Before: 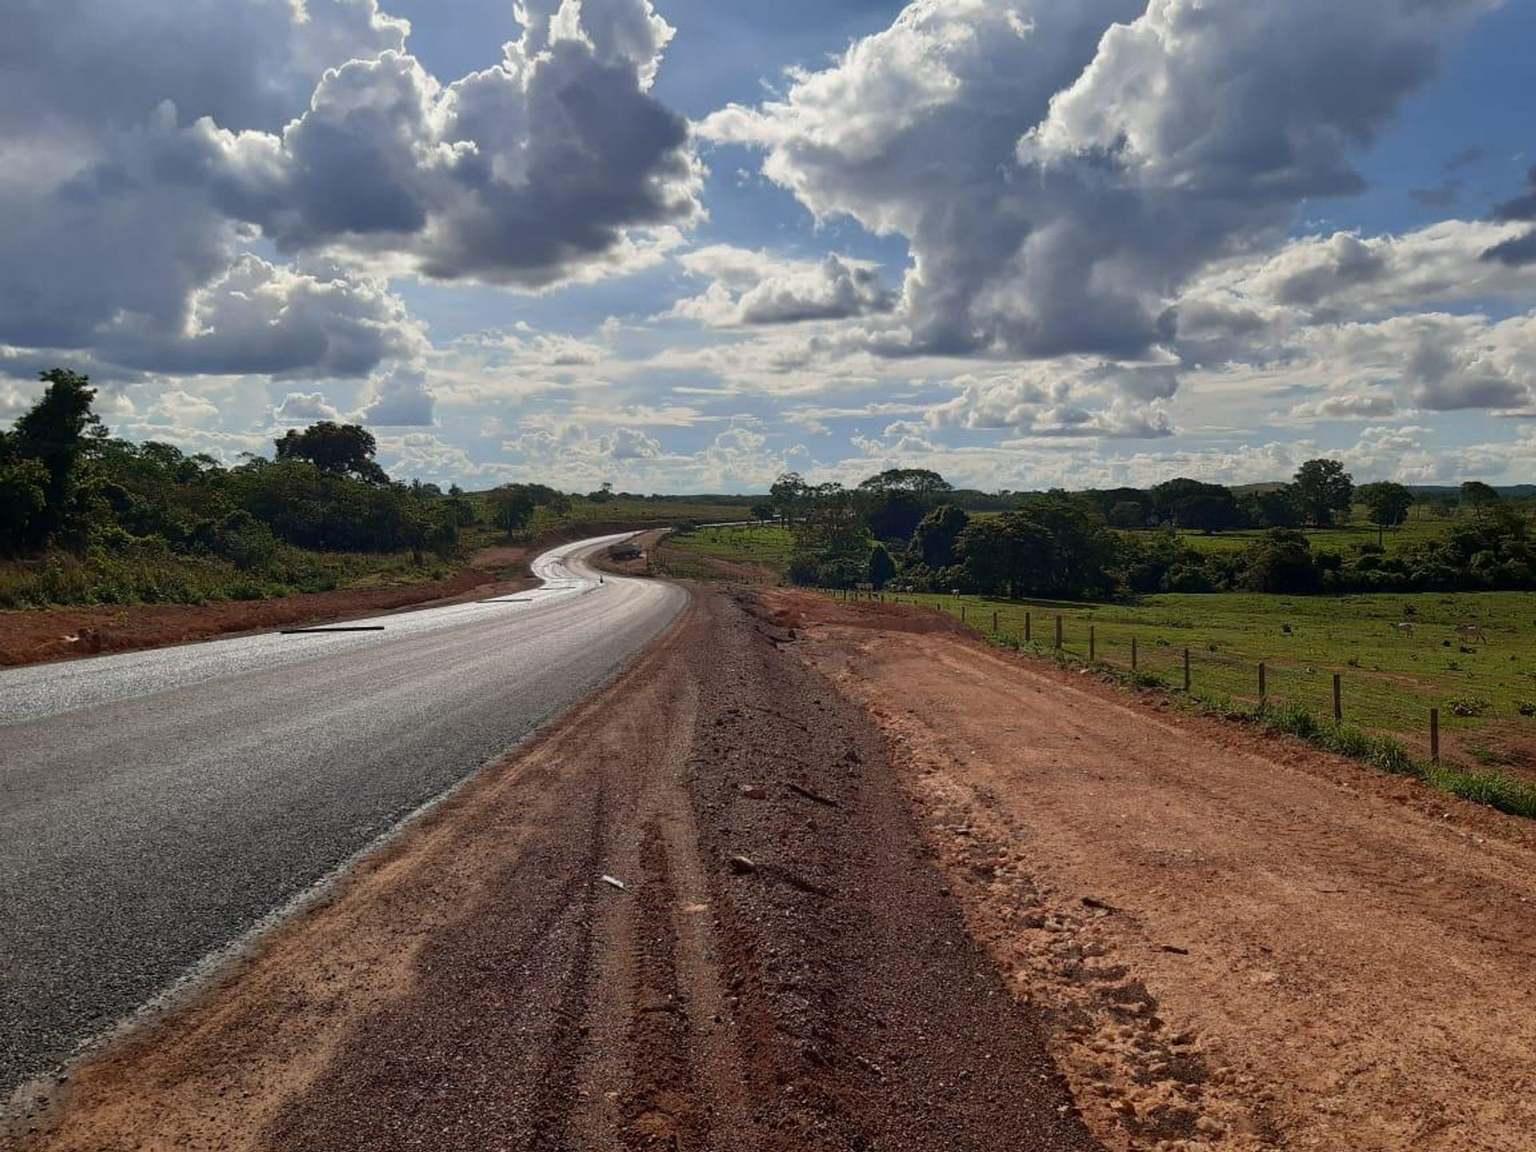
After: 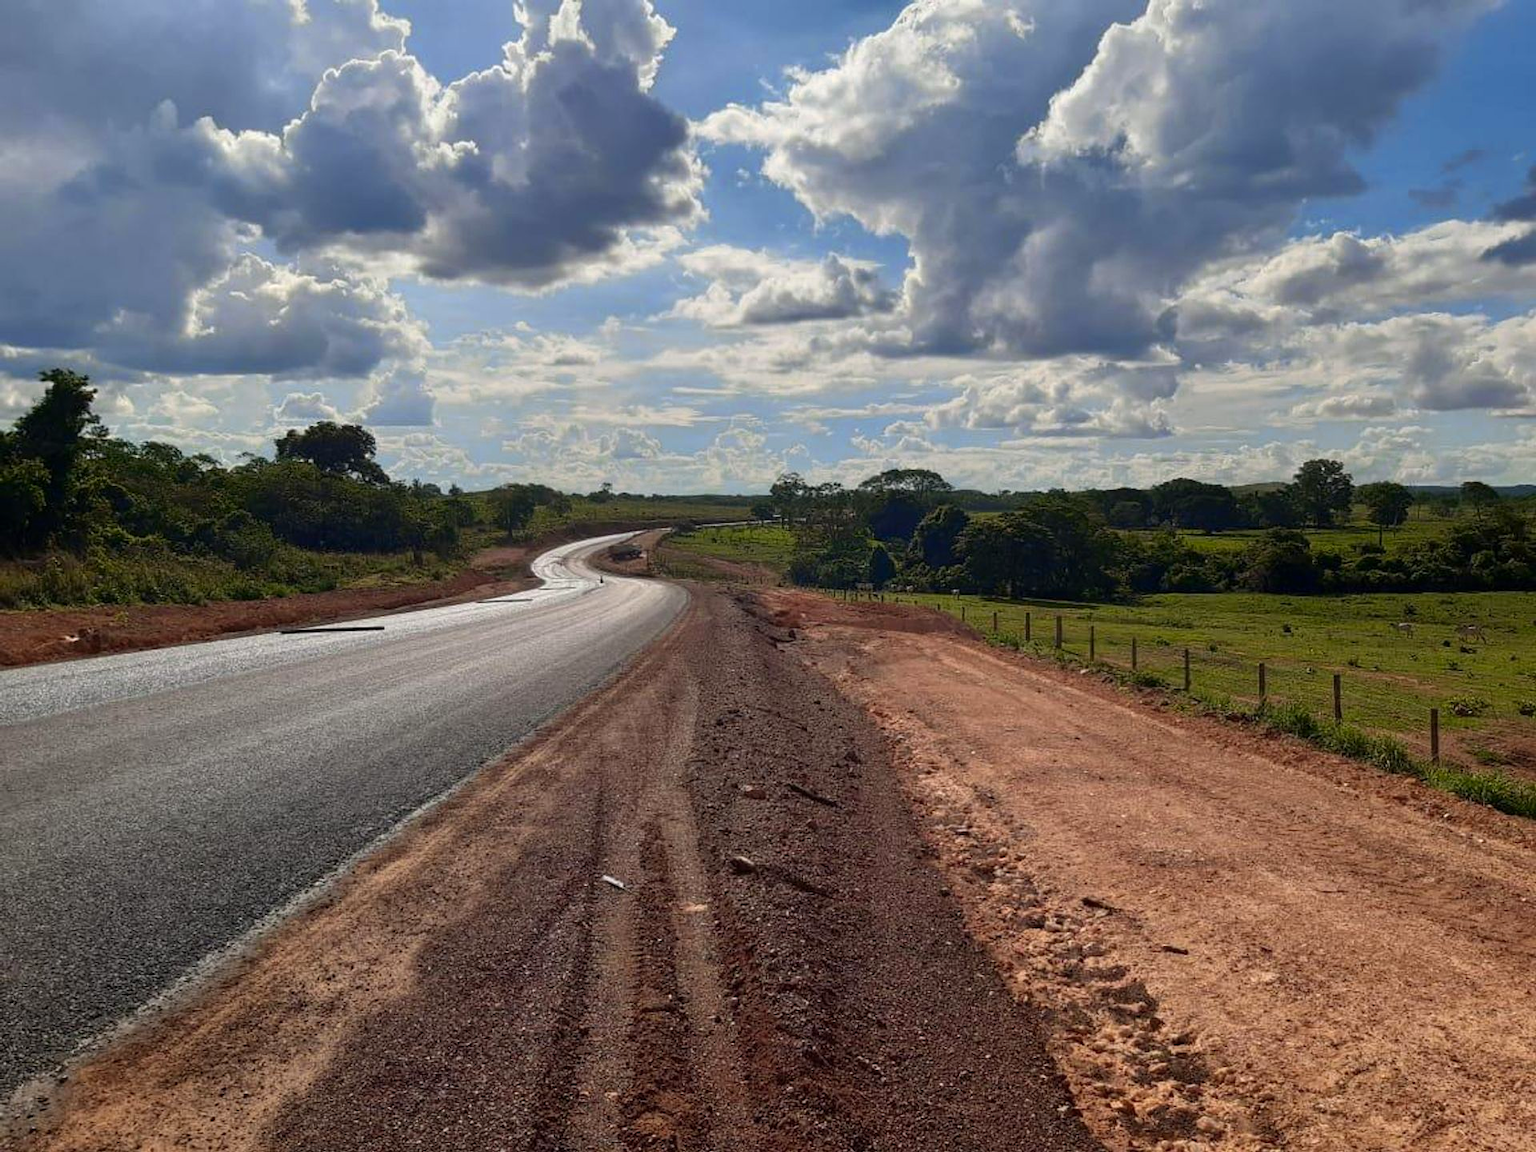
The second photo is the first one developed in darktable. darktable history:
contrast brightness saturation: saturation -0.041
color zones: curves: ch0 [(0.099, 0.624) (0.257, 0.596) (0.384, 0.376) (0.529, 0.492) (0.697, 0.564) (0.768, 0.532) (0.908, 0.644)]; ch1 [(0.112, 0.564) (0.254, 0.612) (0.432, 0.676) (0.592, 0.456) (0.743, 0.684) (0.888, 0.536)]; ch2 [(0.25, 0.5) (0.469, 0.36) (0.75, 0.5)]
